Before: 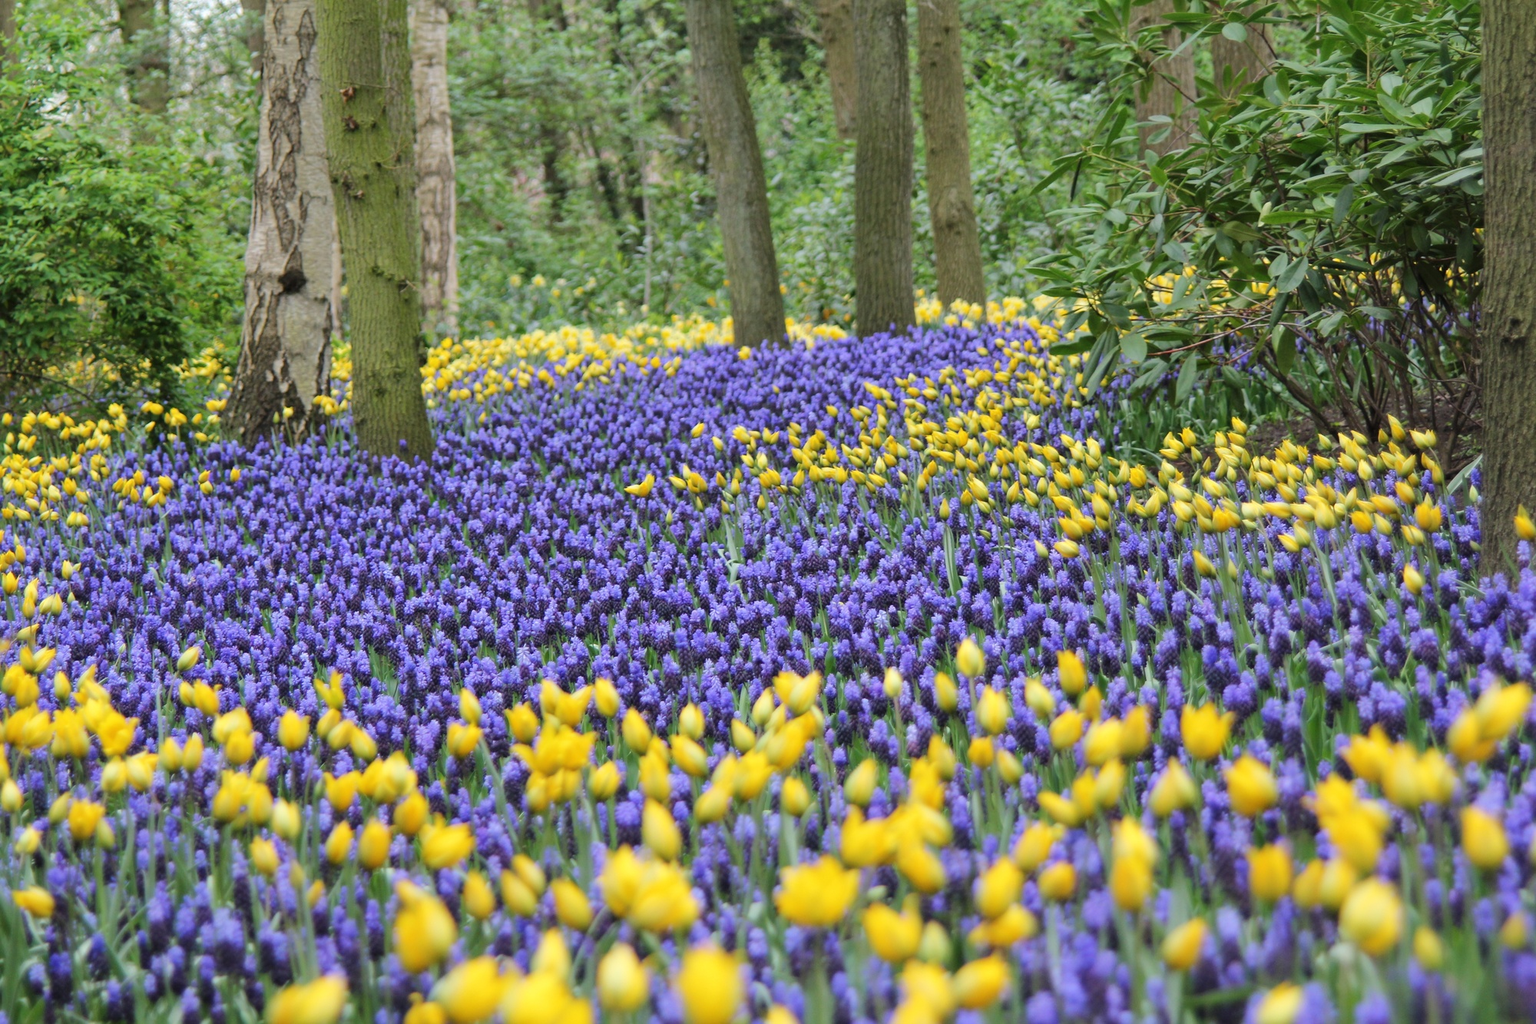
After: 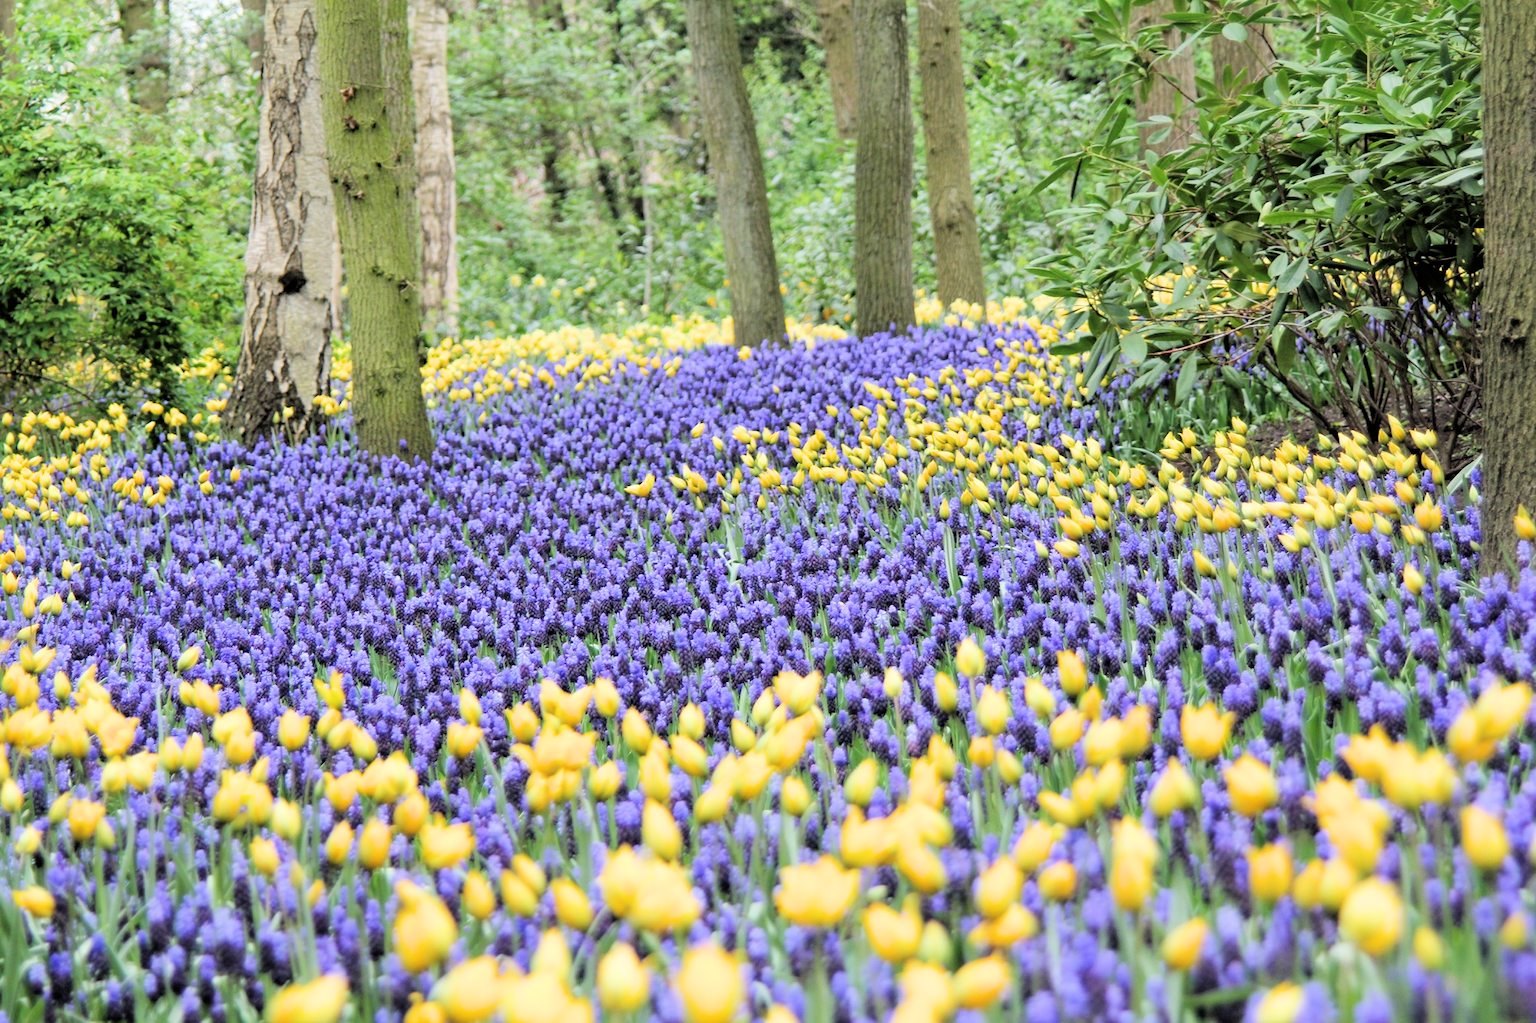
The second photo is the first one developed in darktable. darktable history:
exposure: black level correction 0, exposure 0.877 EV, compensate exposure bias true, compensate highlight preservation false
filmic rgb: black relative exposure -3.86 EV, white relative exposure 3.48 EV, hardness 2.63, contrast 1.103
